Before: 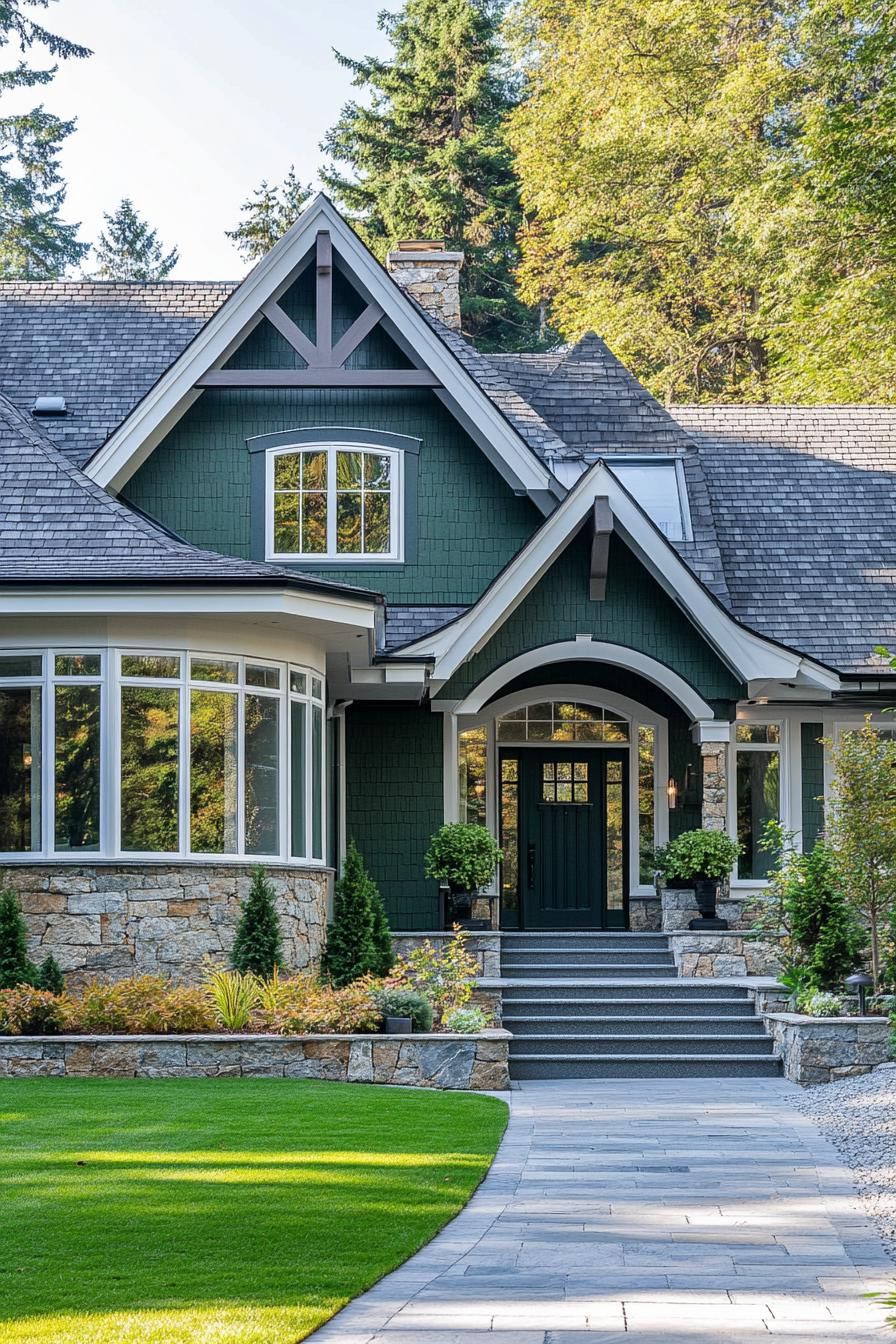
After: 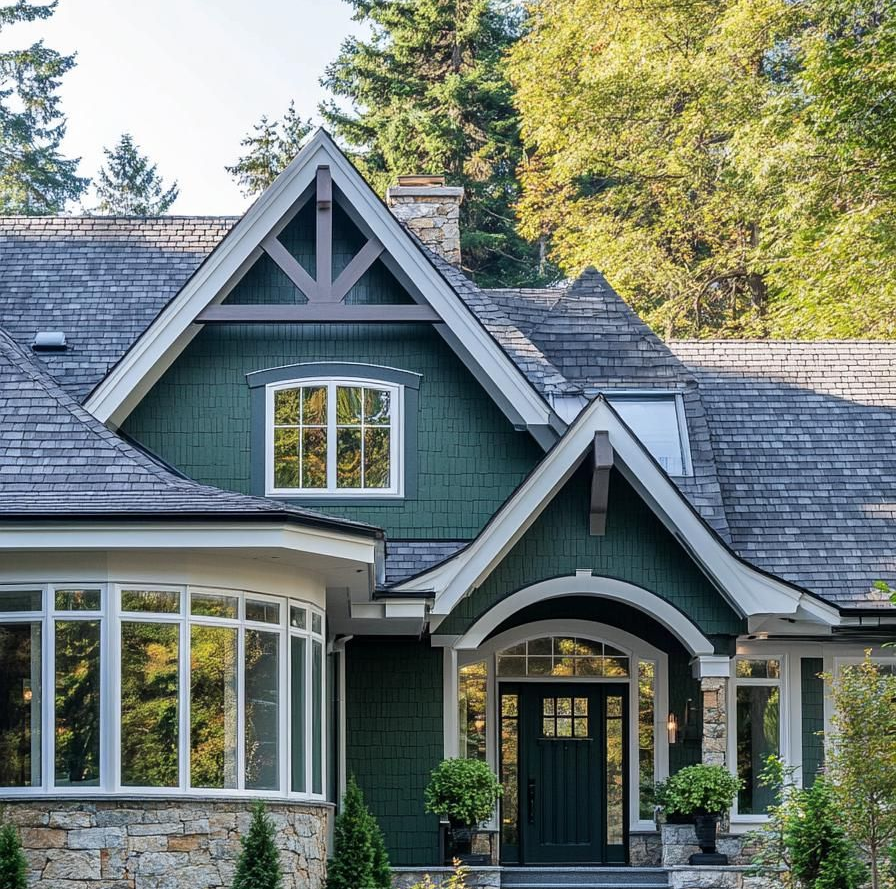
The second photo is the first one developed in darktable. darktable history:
crop and rotate: top 4.841%, bottom 28.959%
